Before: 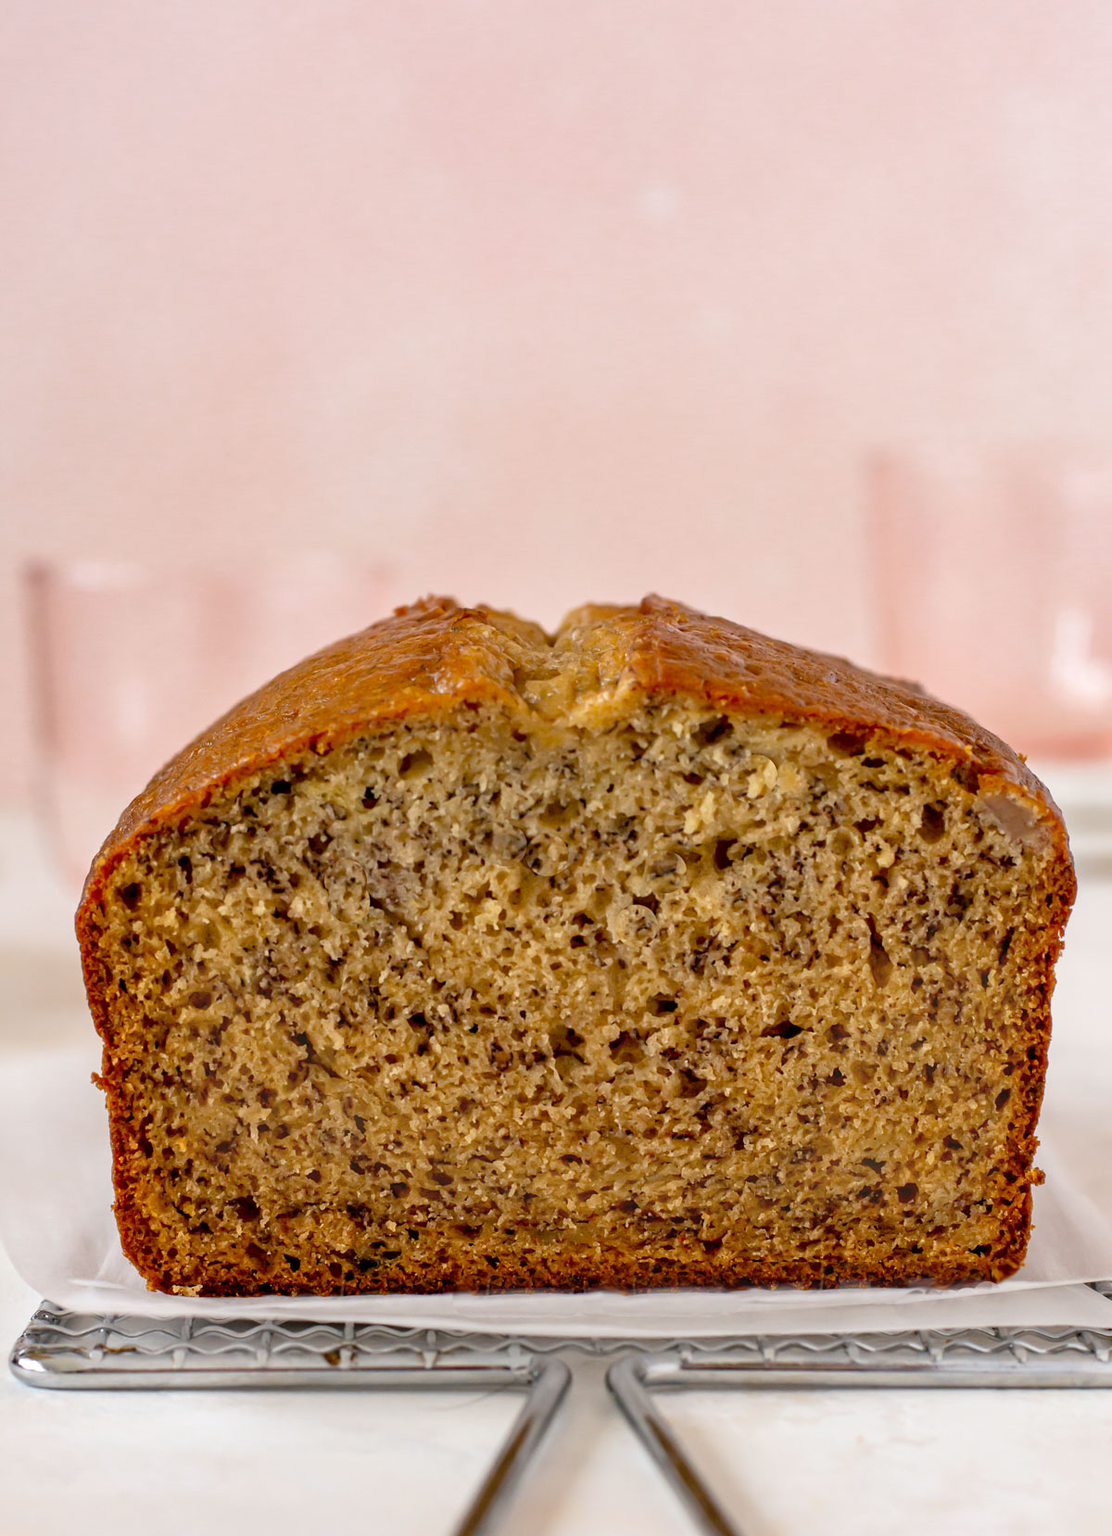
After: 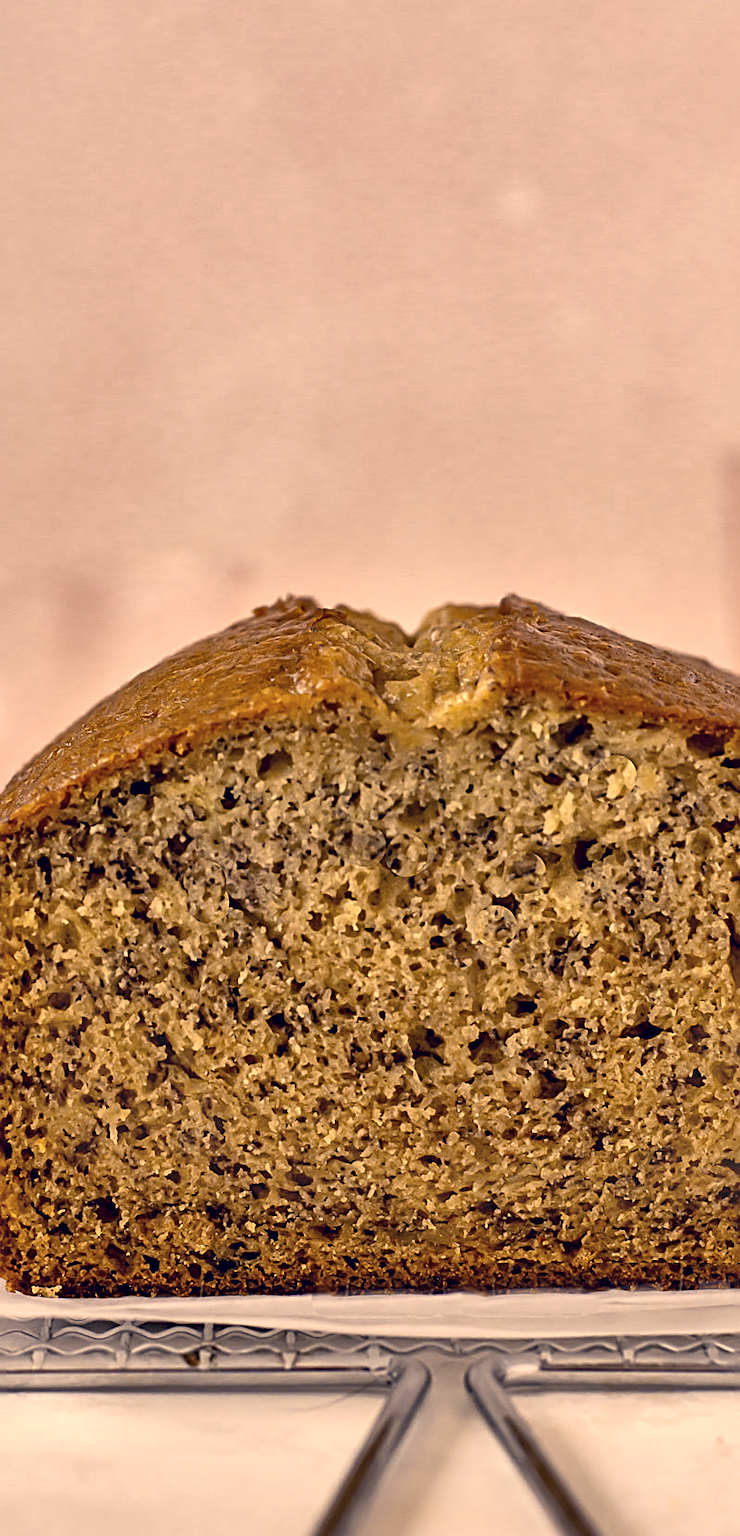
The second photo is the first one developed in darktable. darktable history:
color correction: highlights a* 19.59, highlights b* 27.49, shadows a* 3.46, shadows b* -17.28, saturation 0.73
shadows and highlights: white point adjustment 1, soften with gaussian
local contrast: mode bilateral grid, contrast 20, coarseness 50, detail 140%, midtone range 0.2
color contrast: green-magenta contrast 0.8, blue-yellow contrast 1.1, unbound 0
crop and rotate: left 12.673%, right 20.66%
sharpen: radius 2.543, amount 0.636
